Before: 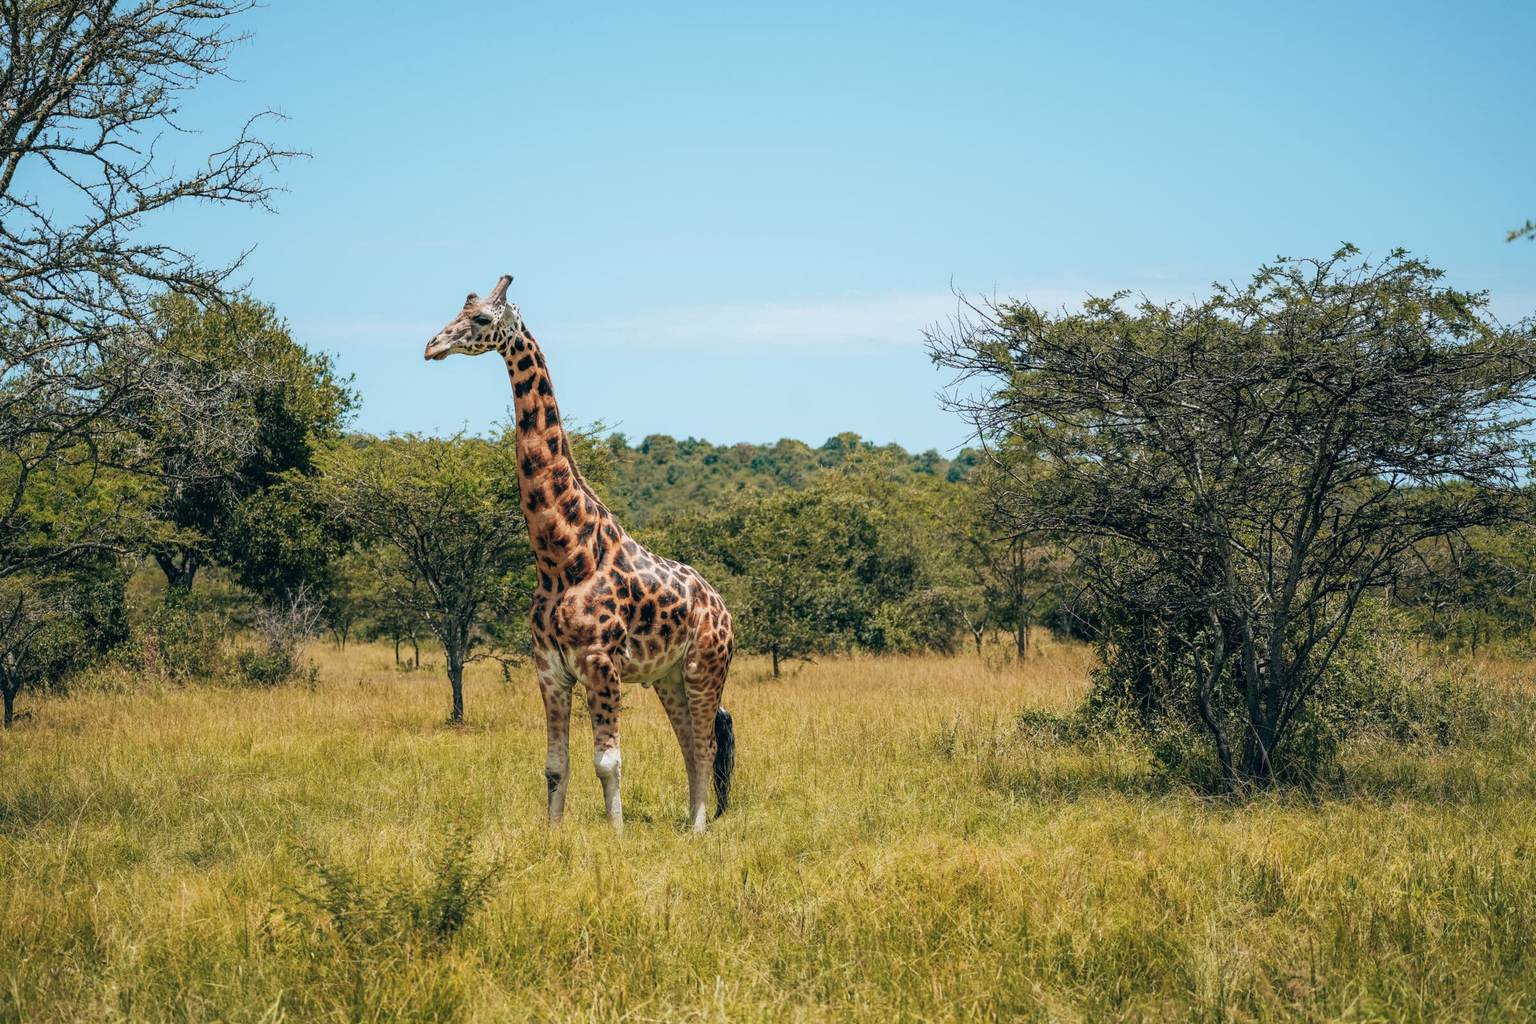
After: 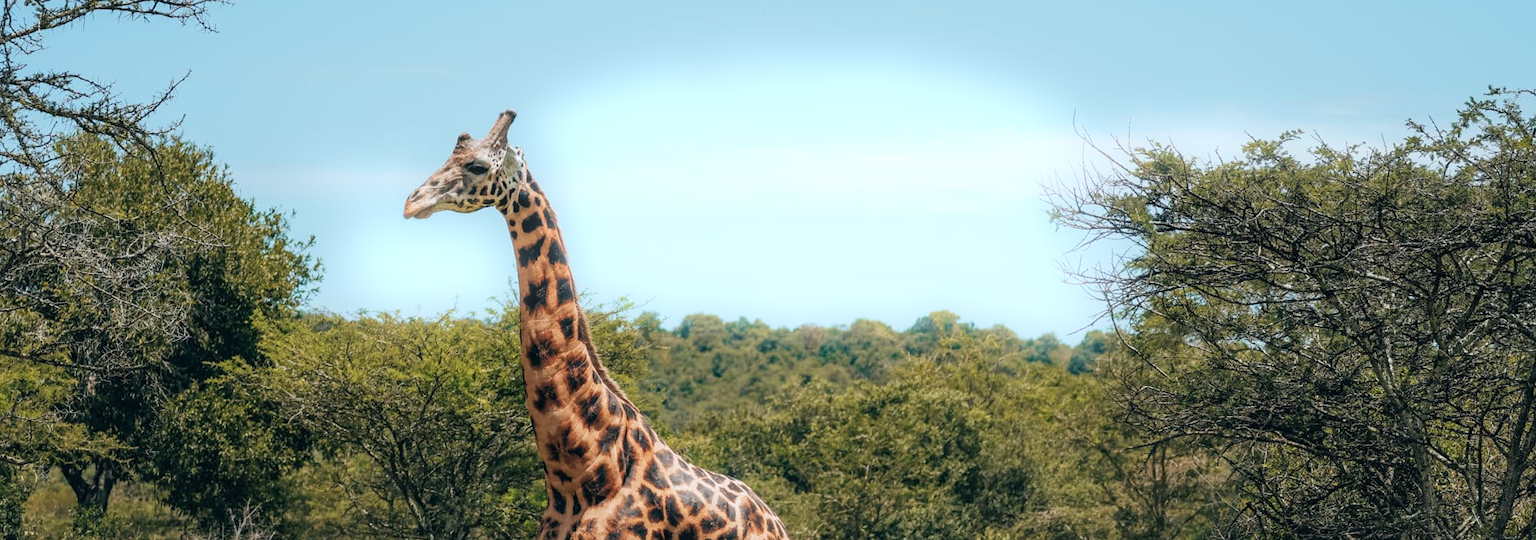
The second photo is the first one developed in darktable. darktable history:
crop: left 7.036%, top 18.398%, right 14.379%, bottom 40.043%
bloom: size 5%, threshold 95%, strength 15%
